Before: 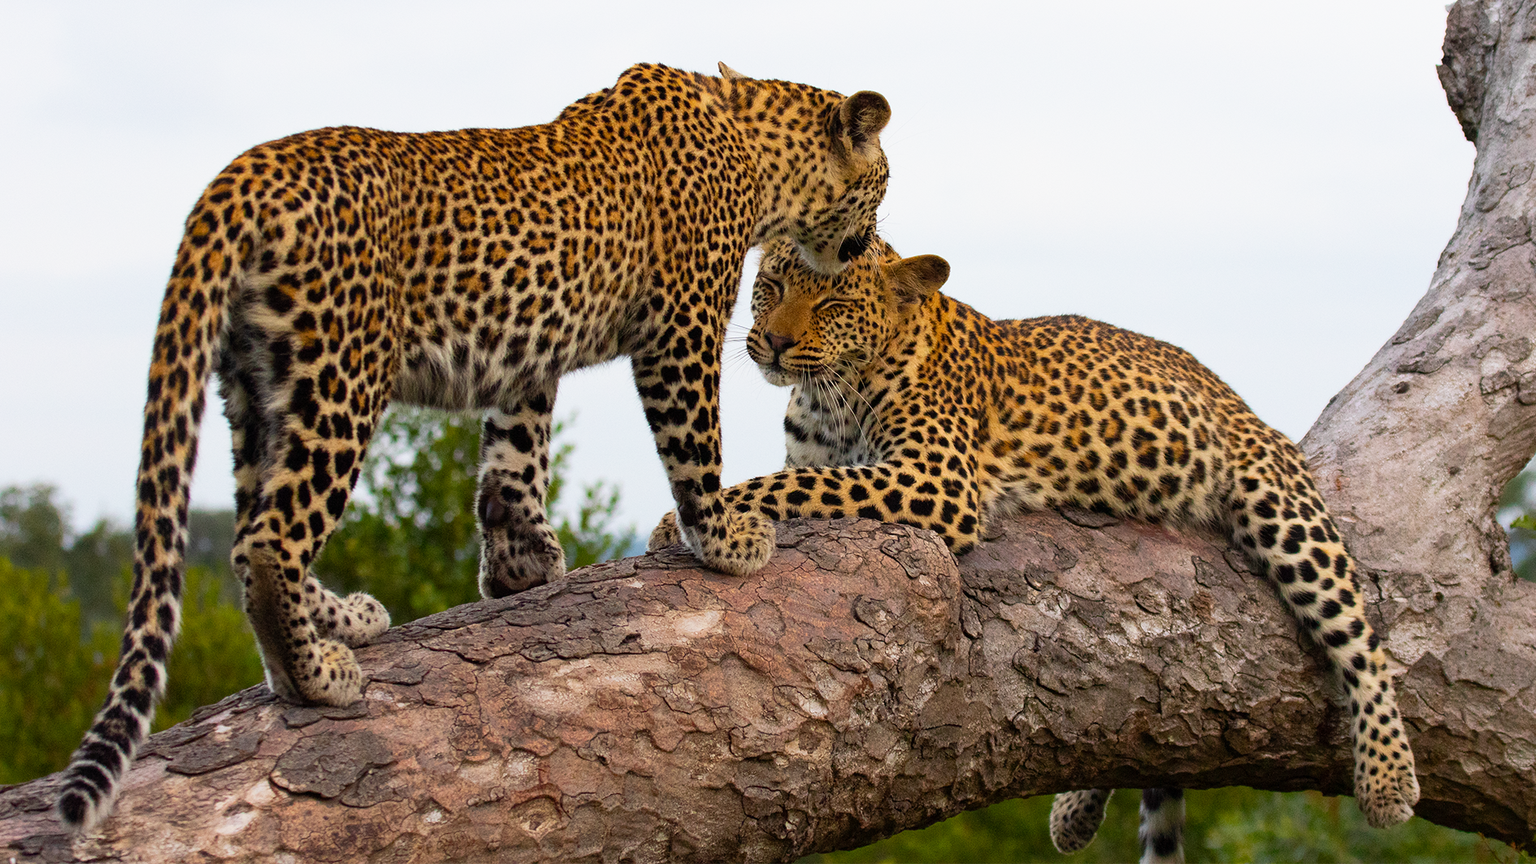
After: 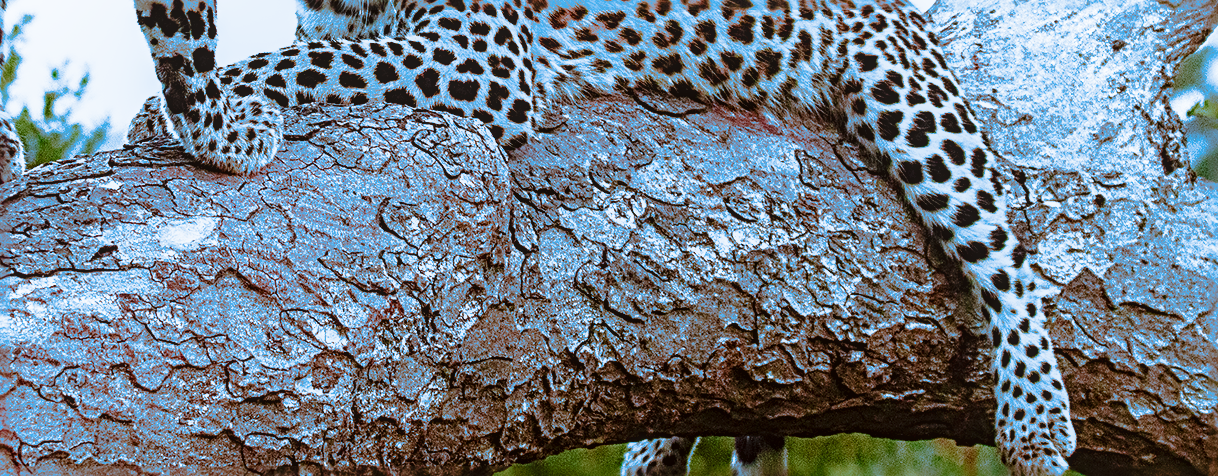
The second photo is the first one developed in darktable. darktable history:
base curve: curves: ch0 [(0, 0) (0.026, 0.03) (0.109, 0.232) (0.351, 0.748) (0.669, 0.968) (1, 1)], preserve colors none
exposure: compensate highlight preservation false
sharpen: radius 3.69, amount 0.928
split-toning: shadows › hue 220°, shadows › saturation 0.64, highlights › hue 220°, highlights › saturation 0.64, balance 0, compress 5.22%
local contrast: detail 110%
color correction: highlights a* -2.73, highlights b* -2.09, shadows a* 2.41, shadows b* 2.73
crop and rotate: left 35.509%, top 50.238%, bottom 4.934%
